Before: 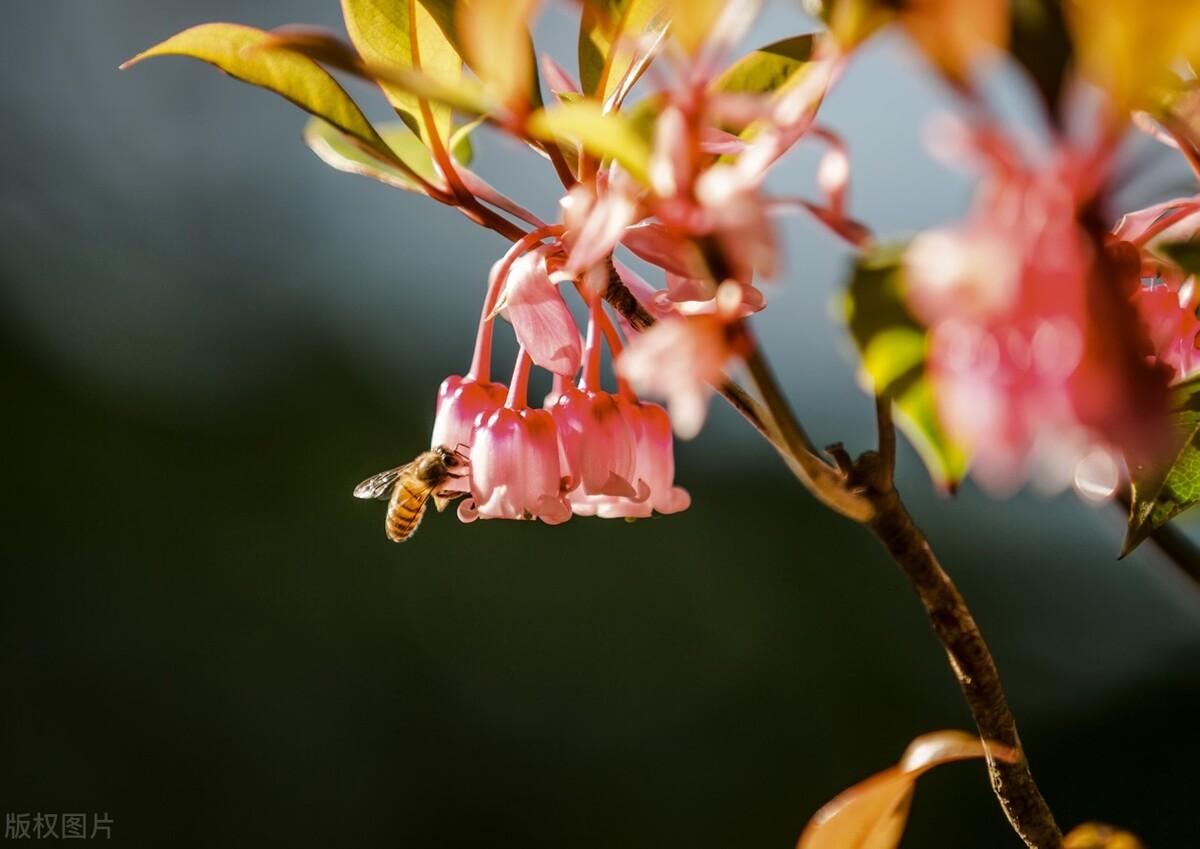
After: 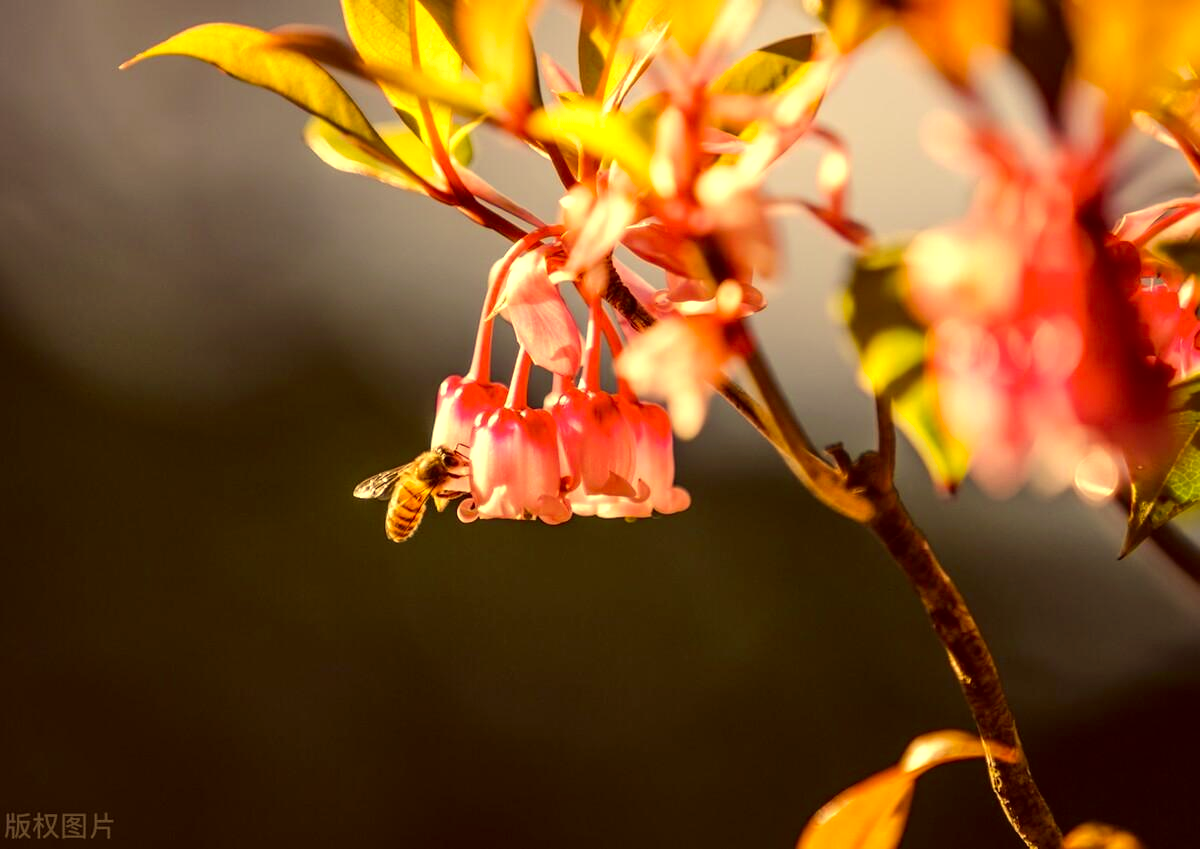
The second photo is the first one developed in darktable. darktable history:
color correction: highlights a* 10.12, highlights b* 39.04, shadows a* 14.62, shadows b* 3.37
exposure: black level correction 0, exposure 0.5 EV, compensate exposure bias true, compensate highlight preservation false
